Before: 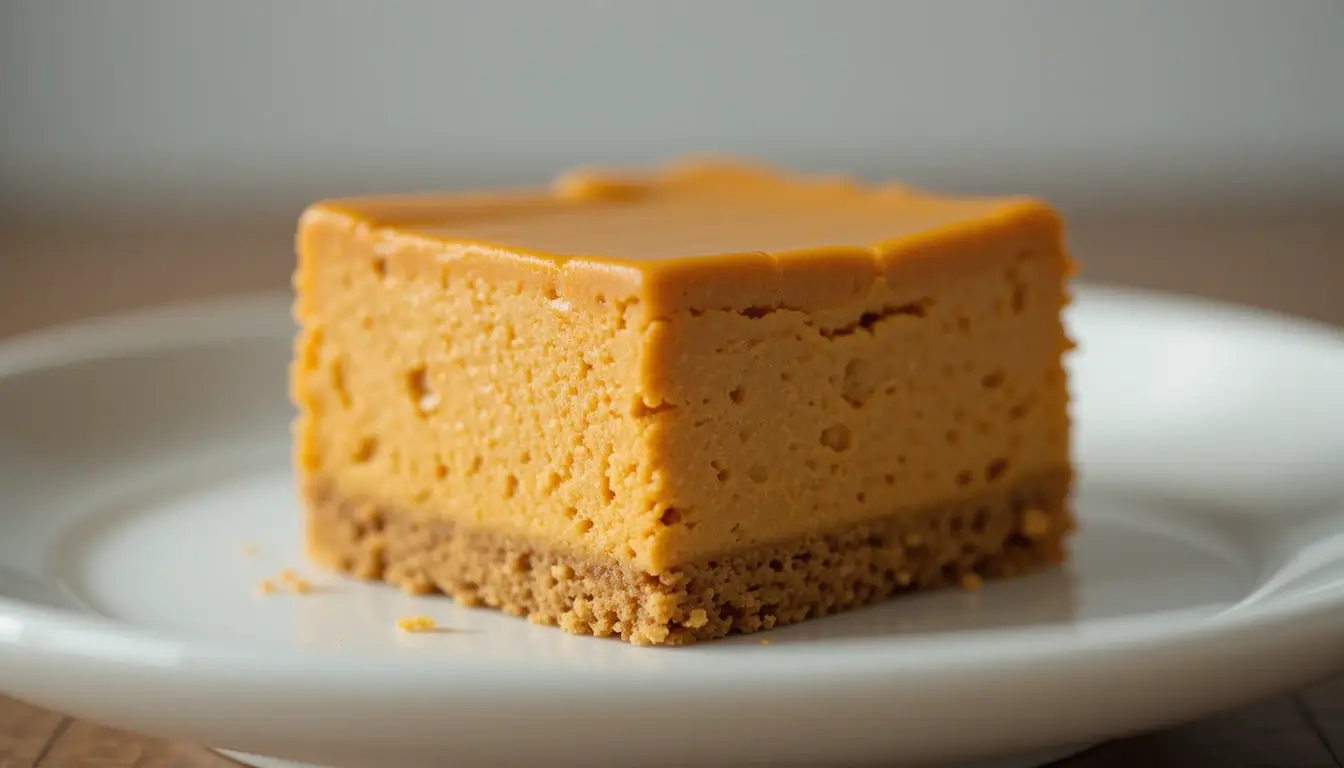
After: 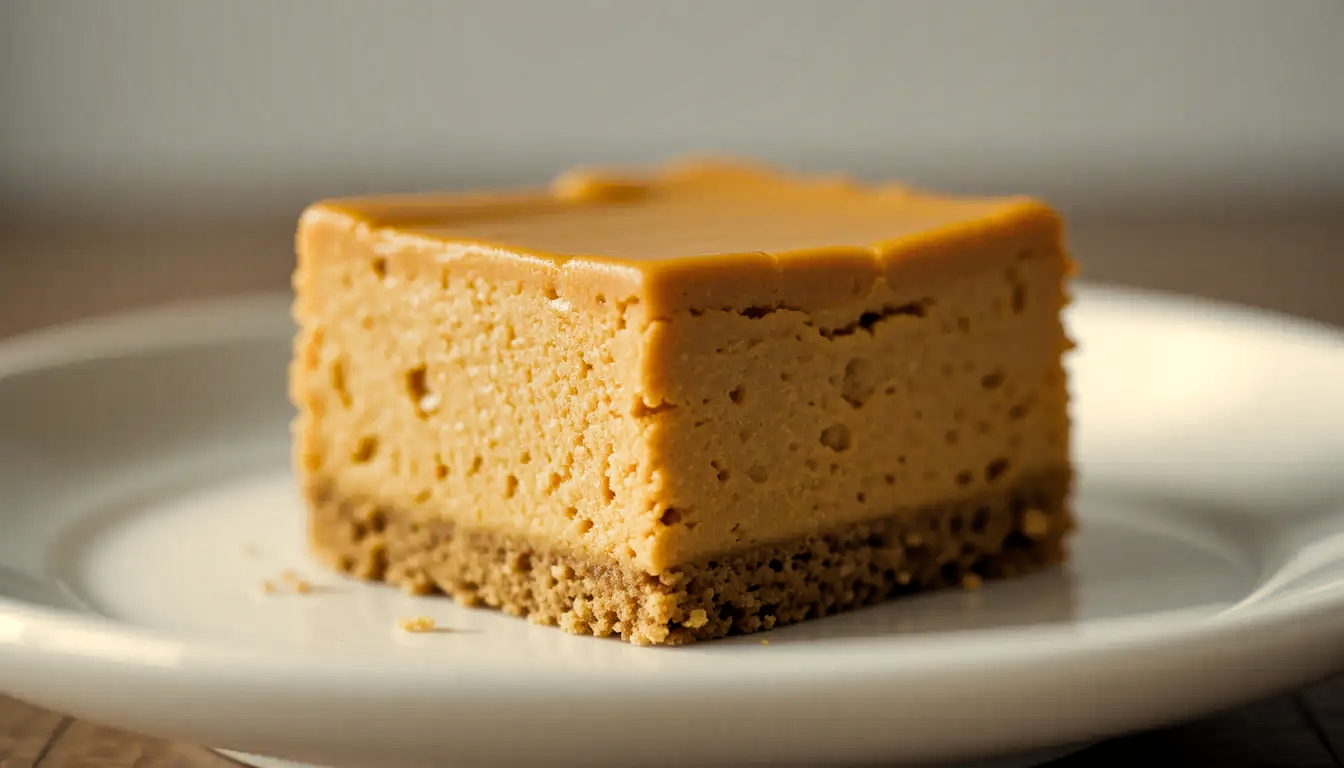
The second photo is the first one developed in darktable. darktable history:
color correction: highlights a* 1.39, highlights b* 17.83
shadows and highlights: soften with gaussian
filmic rgb: black relative exposure -8.2 EV, white relative exposure 2.2 EV, threshold 3 EV, hardness 7.11, latitude 75%, contrast 1.325, highlights saturation mix -2%, shadows ↔ highlights balance 30%, preserve chrominance RGB euclidean norm, color science v5 (2021), contrast in shadows safe, contrast in highlights safe, enable highlight reconstruction true
color calibration: illuminant as shot in camera, x 0.358, y 0.373, temperature 4628.91 K
